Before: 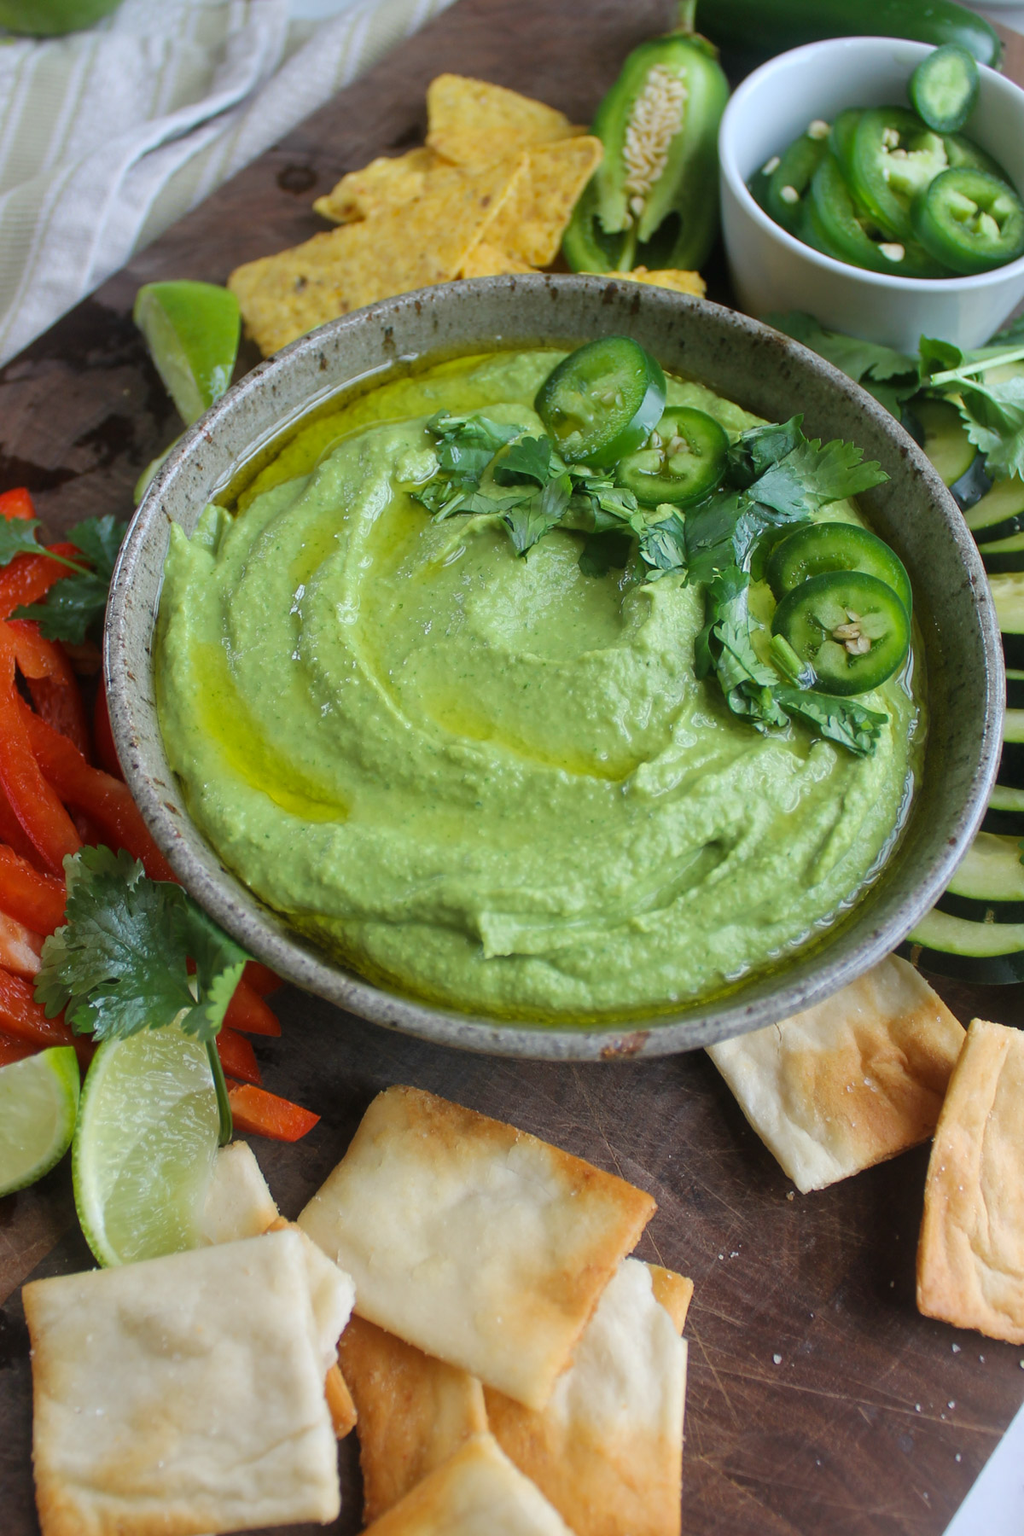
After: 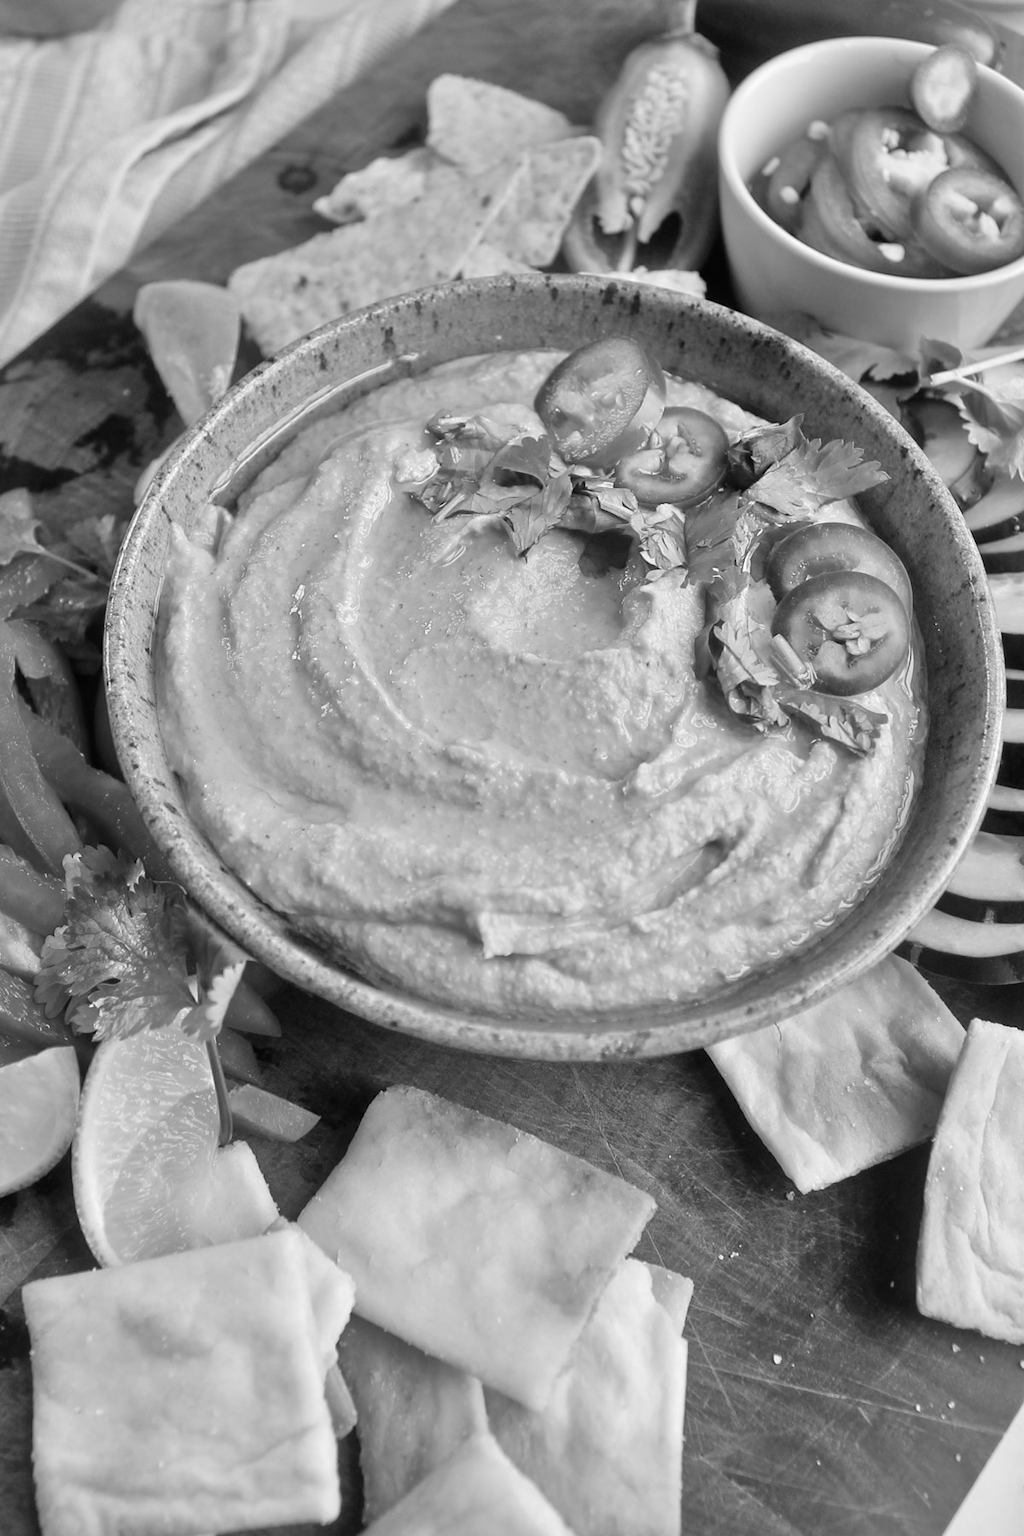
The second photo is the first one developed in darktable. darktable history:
monochrome: on, module defaults
tone equalizer: -7 EV 0.15 EV, -6 EV 0.6 EV, -5 EV 1.15 EV, -4 EV 1.33 EV, -3 EV 1.15 EV, -2 EV 0.6 EV, -1 EV 0.15 EV, mask exposure compensation -0.5 EV
contrast brightness saturation: contrast 0.13, brightness -0.05, saturation 0.16
